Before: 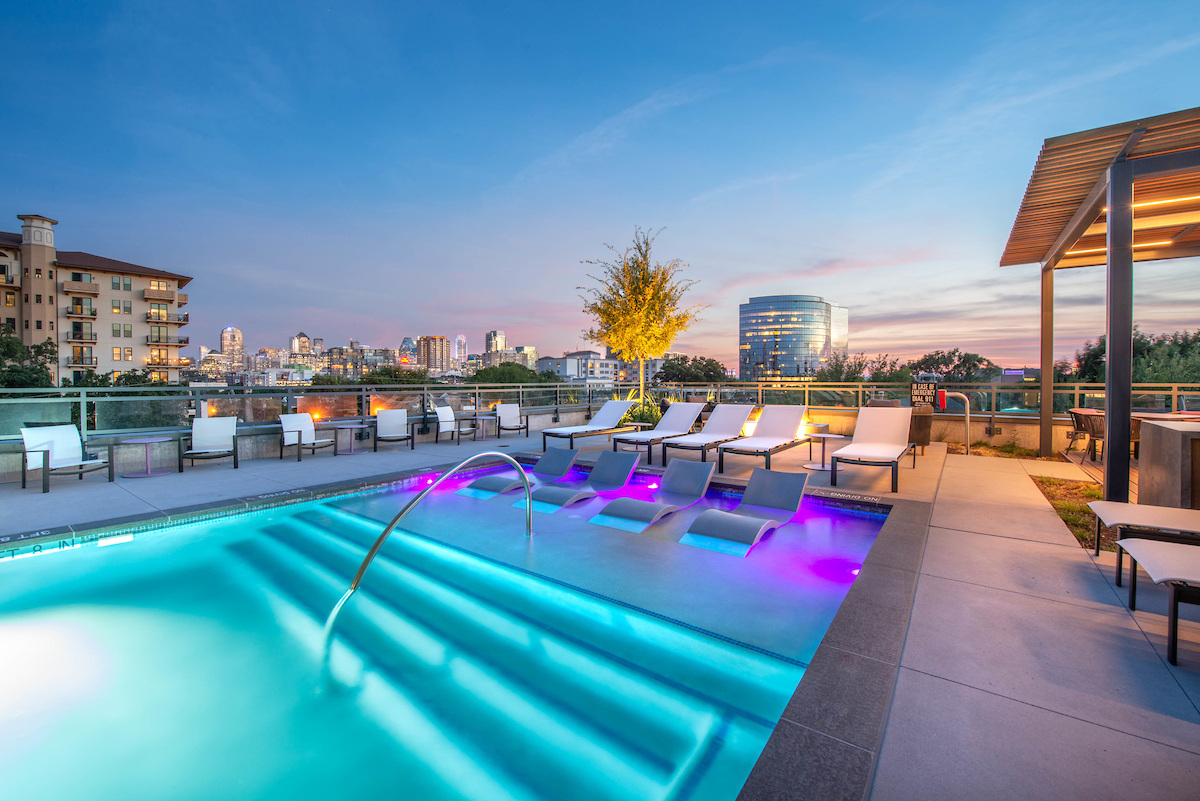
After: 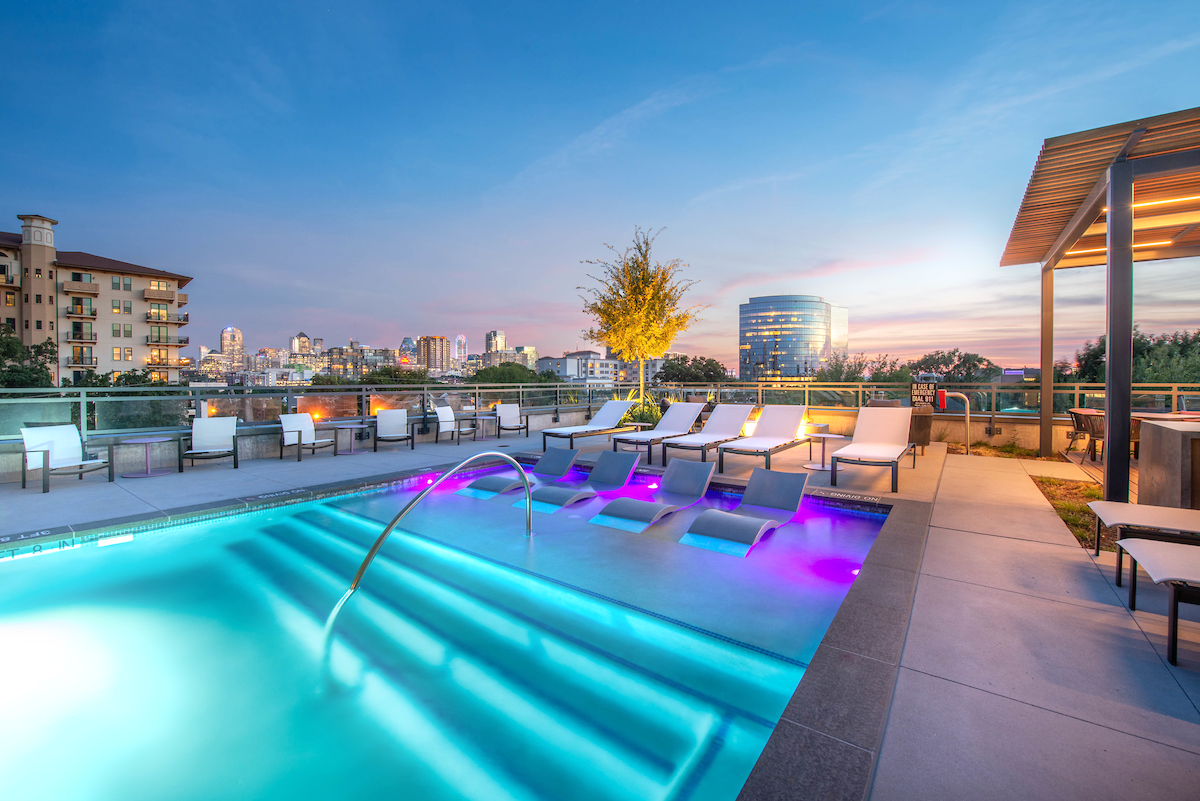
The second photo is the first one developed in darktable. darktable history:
tone equalizer: -7 EV 0.13 EV, smoothing diameter 25%, edges refinement/feathering 10, preserve details guided filter
bloom: size 5%, threshold 95%, strength 15%
